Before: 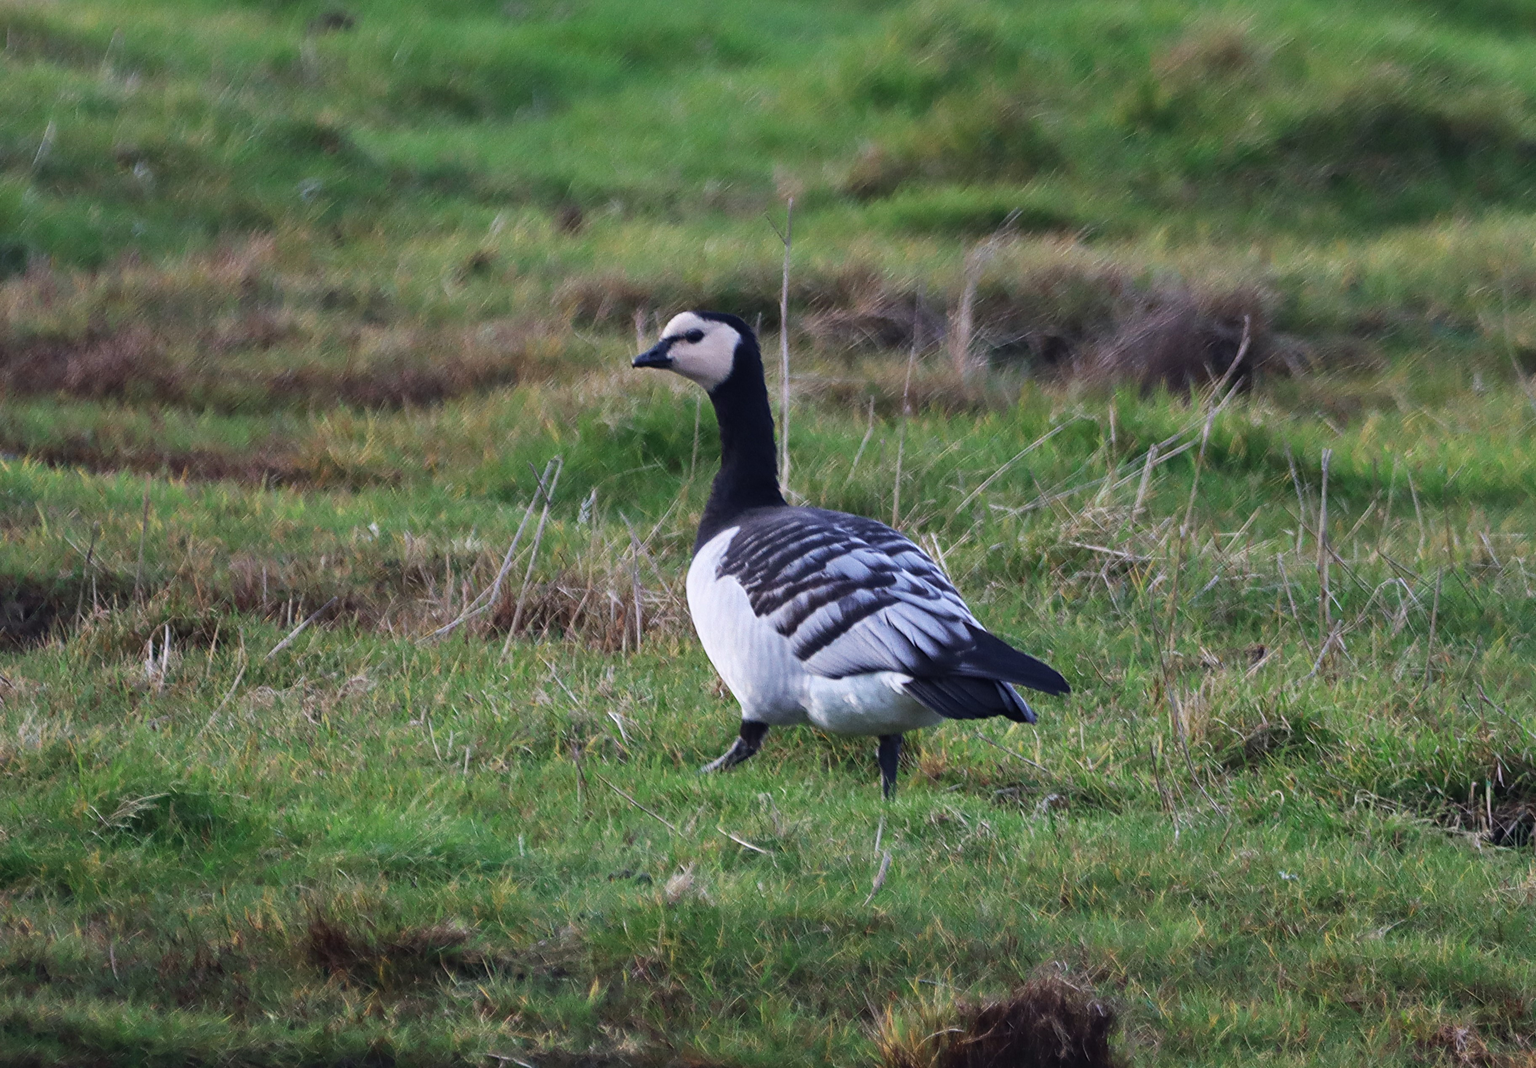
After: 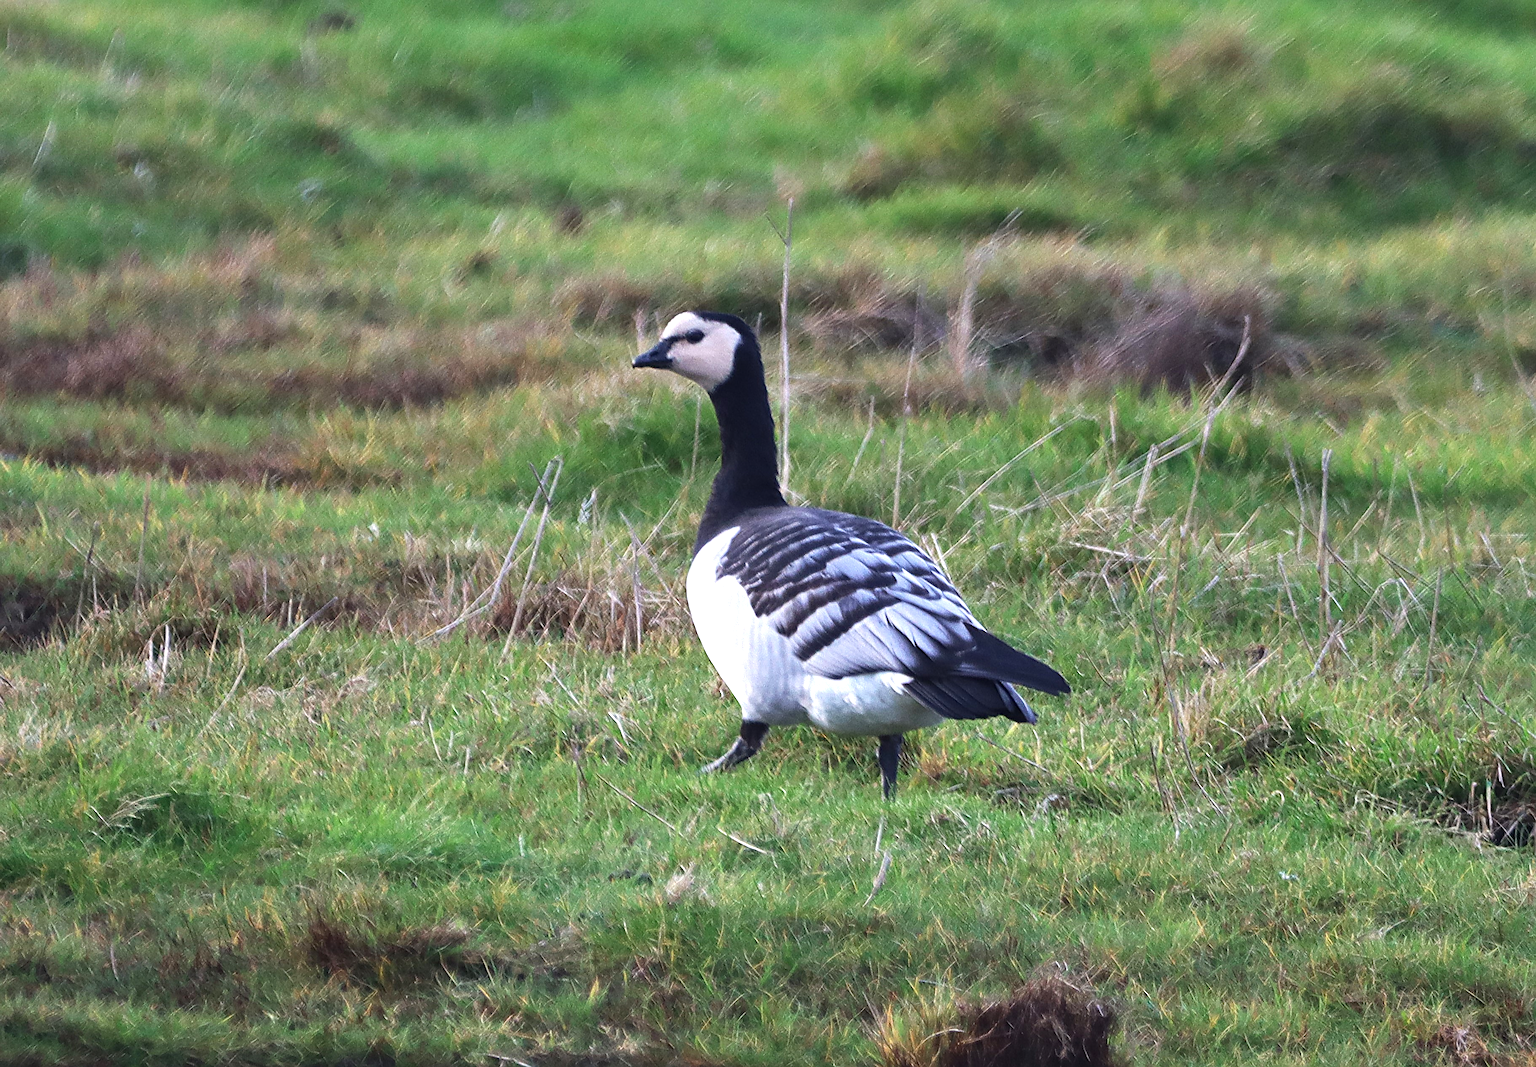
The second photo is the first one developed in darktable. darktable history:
exposure: exposure 0.661 EV, compensate highlight preservation false
sharpen: on, module defaults
